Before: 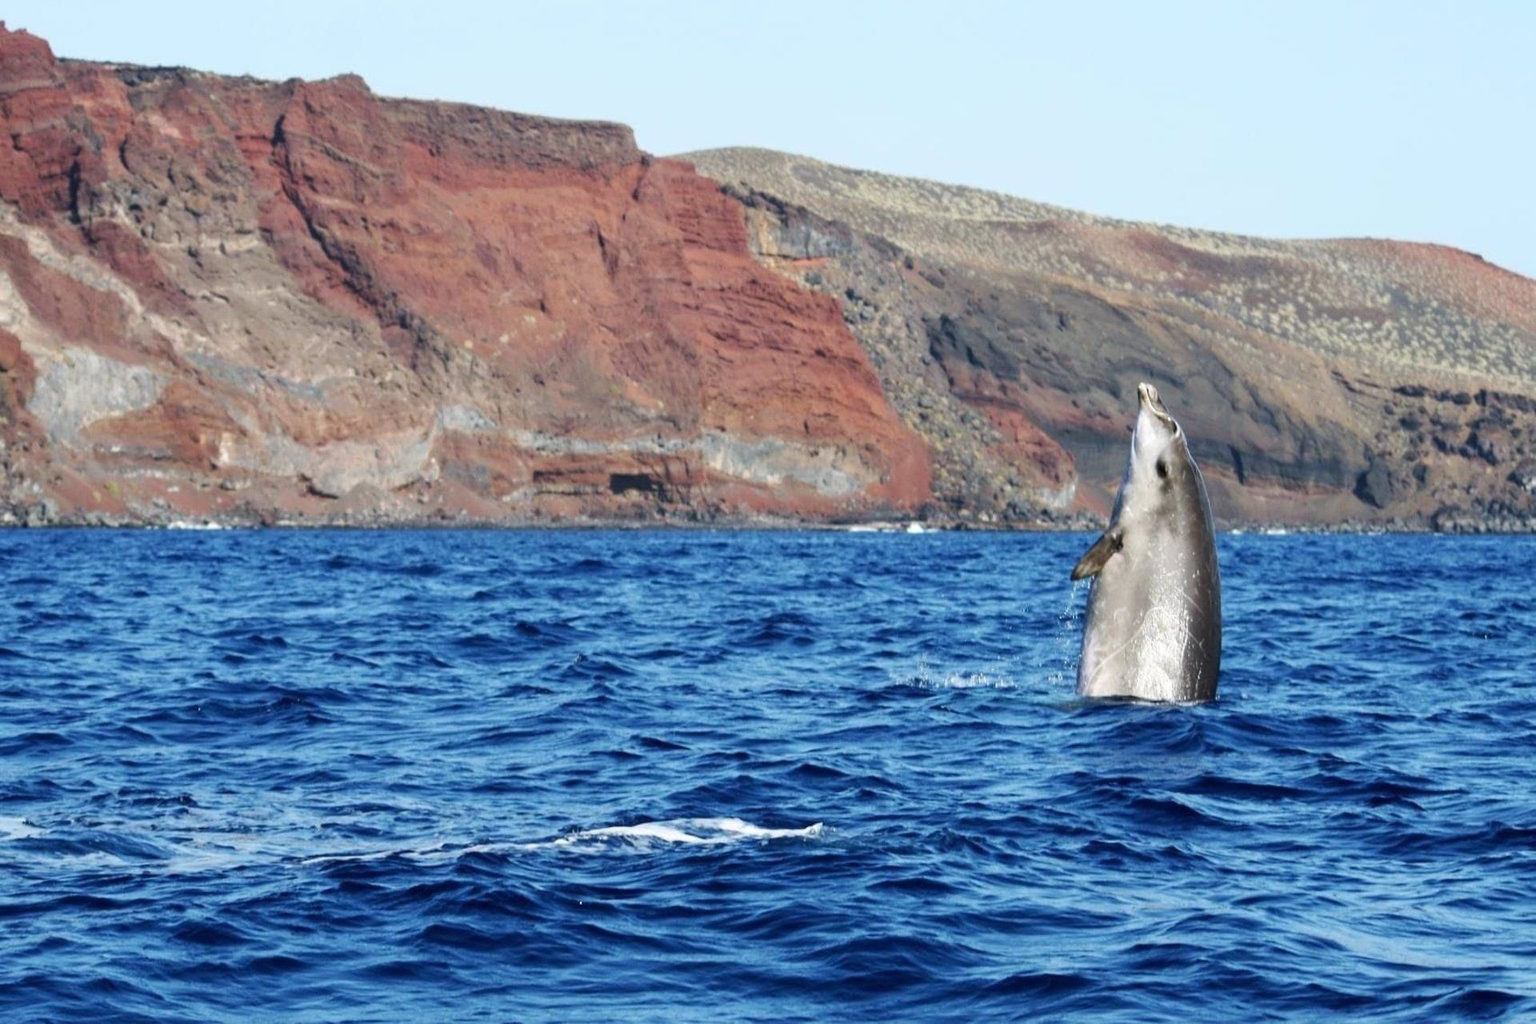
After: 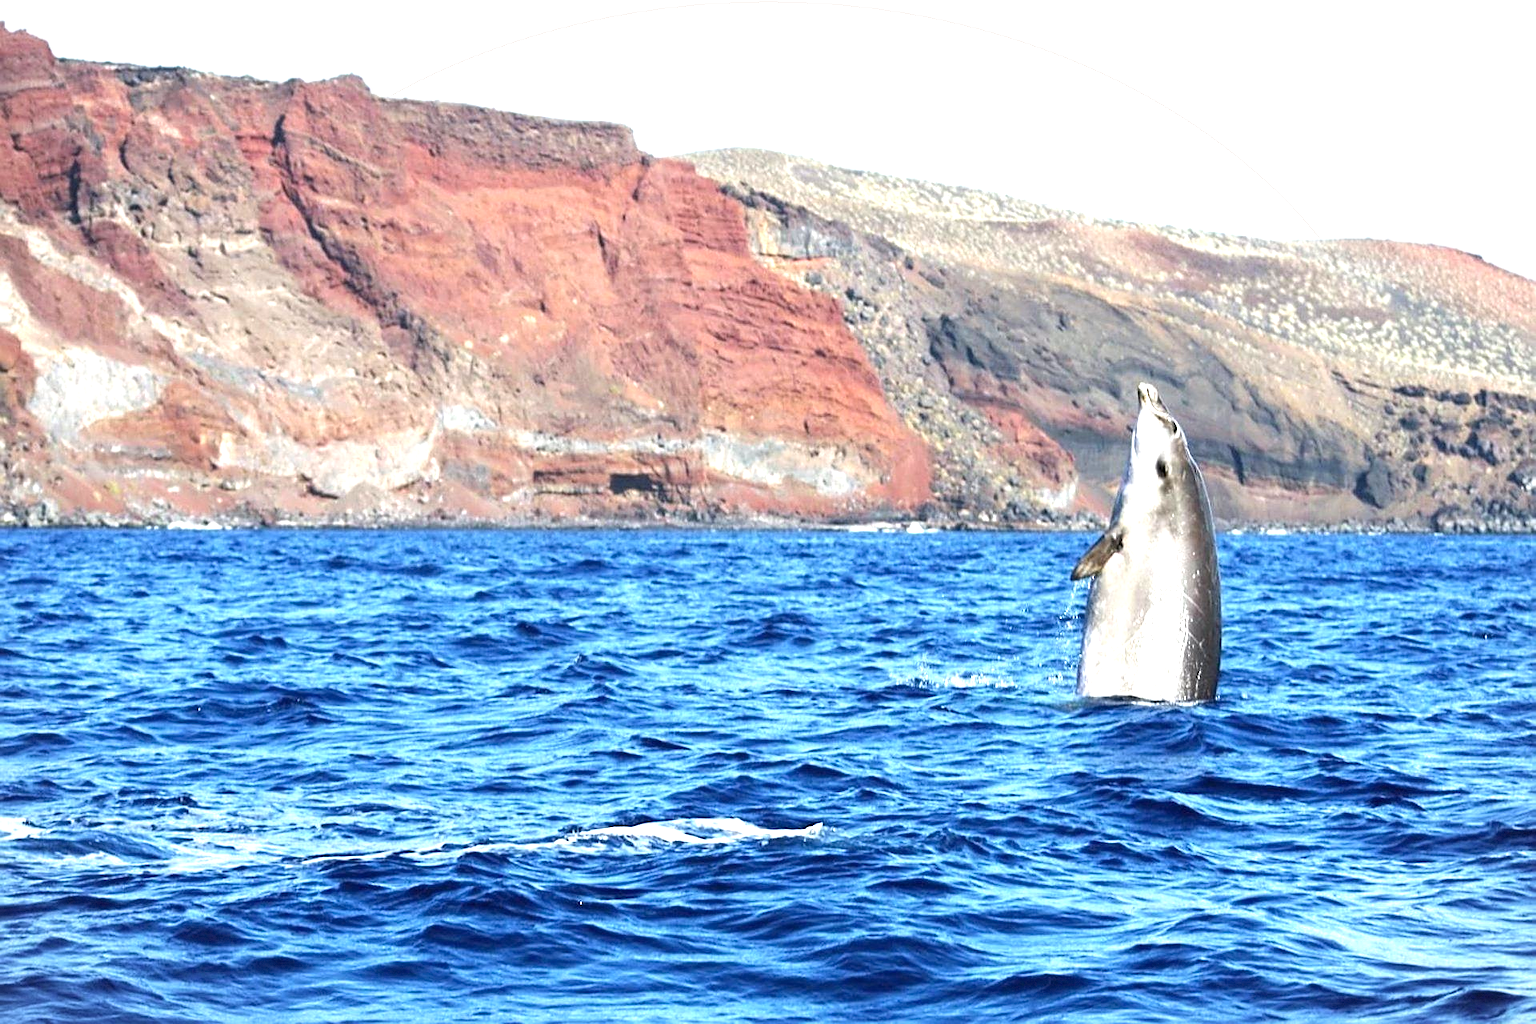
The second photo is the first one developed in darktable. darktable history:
exposure: black level correction 0, exposure 1.1 EV, compensate exposure bias true, compensate highlight preservation false
sharpen: on, module defaults
vignetting: fall-off start 85%, fall-off radius 80%, brightness -0.182, saturation -0.3, width/height ratio 1.219, dithering 8-bit output, unbound false
